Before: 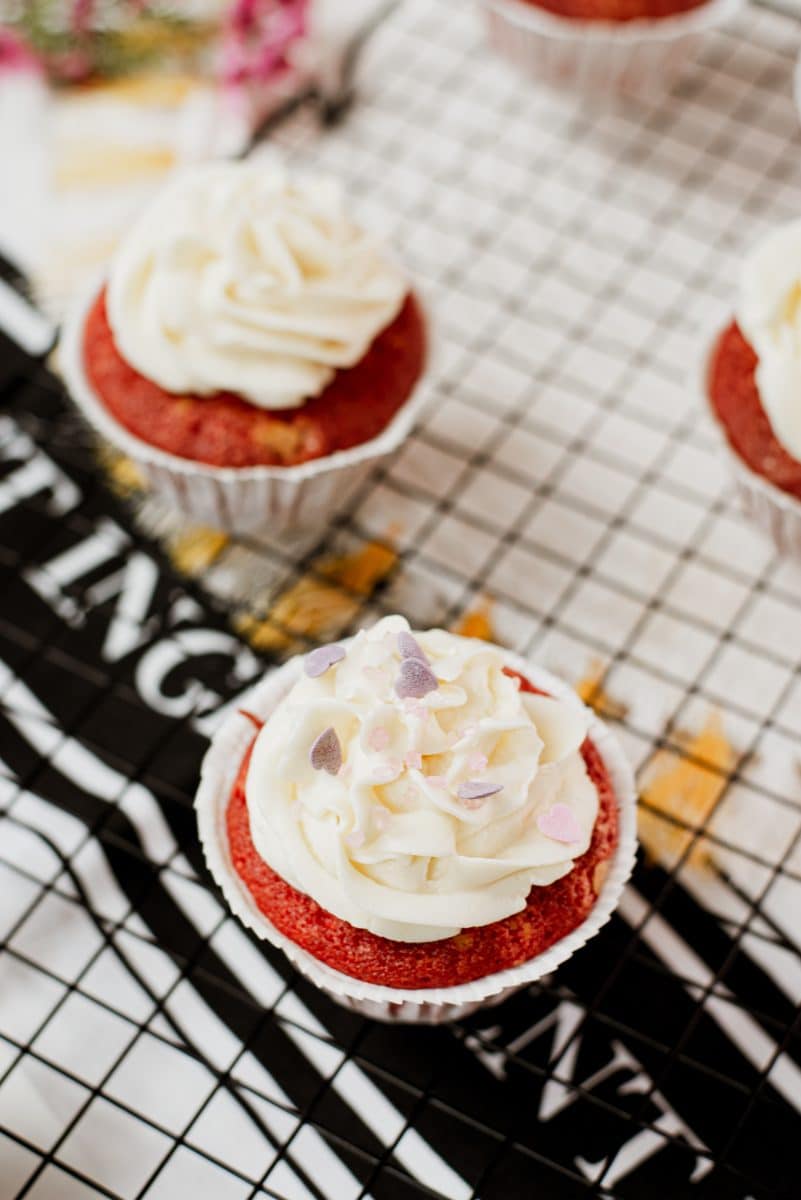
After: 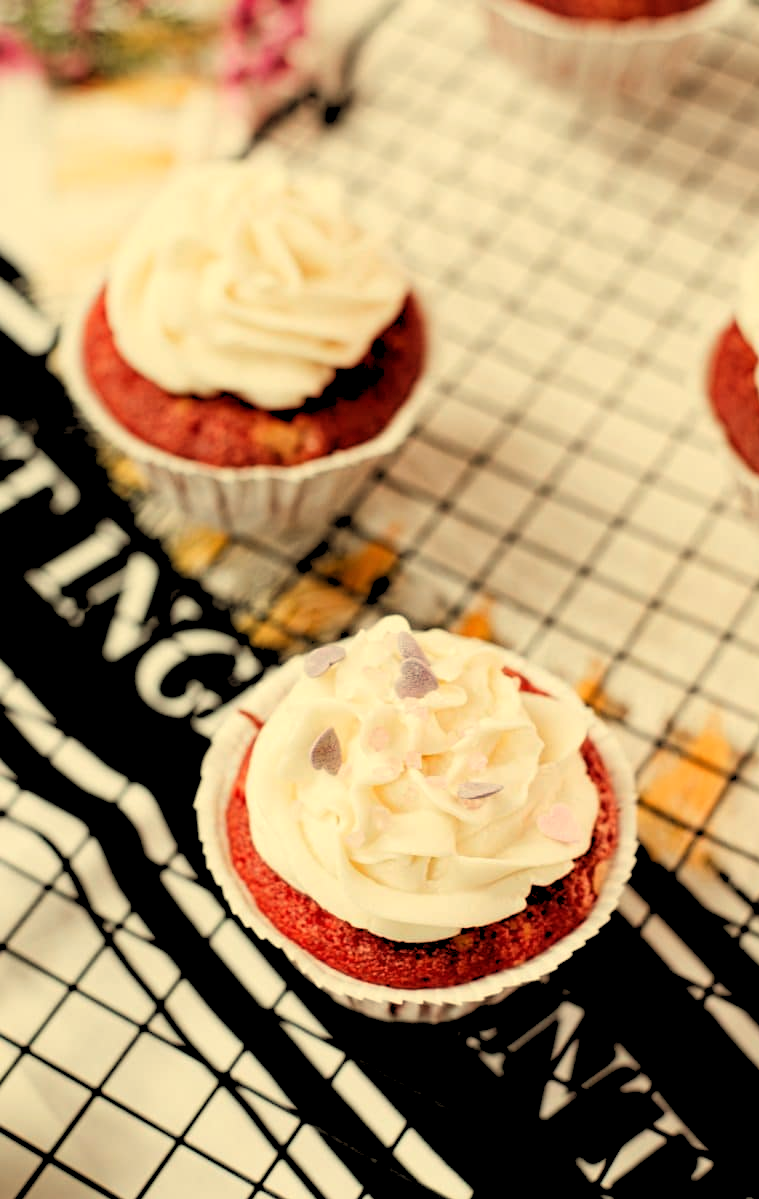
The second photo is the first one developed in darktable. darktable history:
rgb levels: levels [[0.029, 0.461, 0.922], [0, 0.5, 1], [0, 0.5, 1]]
white balance: red 1.08, blue 0.791
crop and rotate: right 5.167%
